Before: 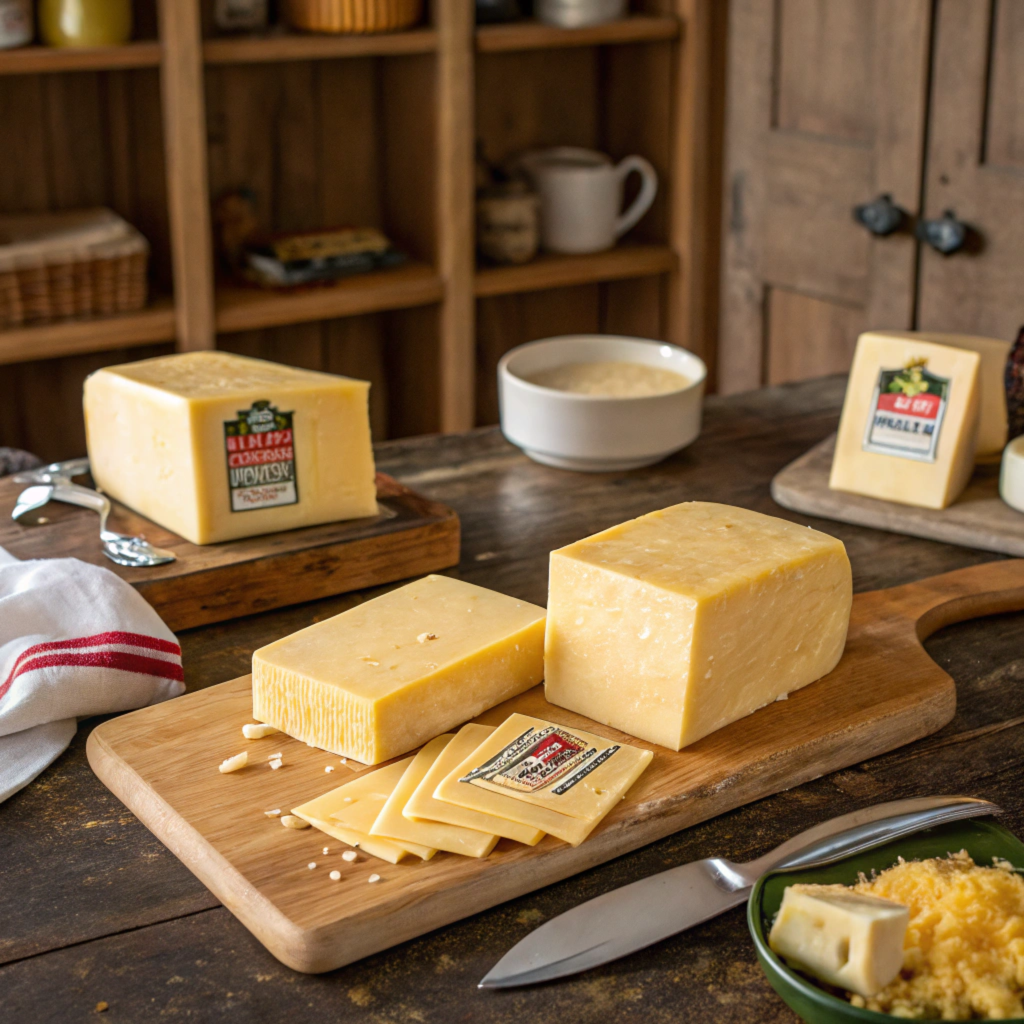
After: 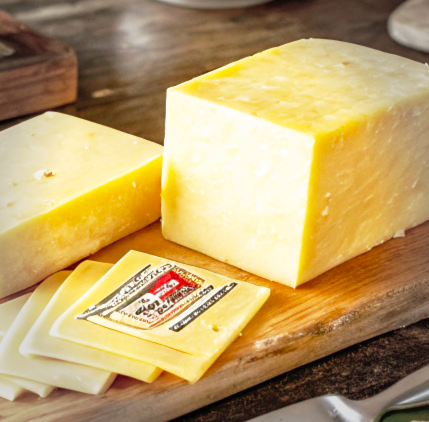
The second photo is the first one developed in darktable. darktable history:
crop: left 37.47%, top 45.244%, right 20.548%, bottom 13.488%
base curve: curves: ch0 [(0, 0) (0.012, 0.01) (0.073, 0.168) (0.31, 0.711) (0.645, 0.957) (1, 1)], exposure shift 0.01, preserve colors none
shadows and highlights: on, module defaults
vignetting: fall-off start 77.04%, fall-off radius 26.99%, brightness -0.285, width/height ratio 0.973
